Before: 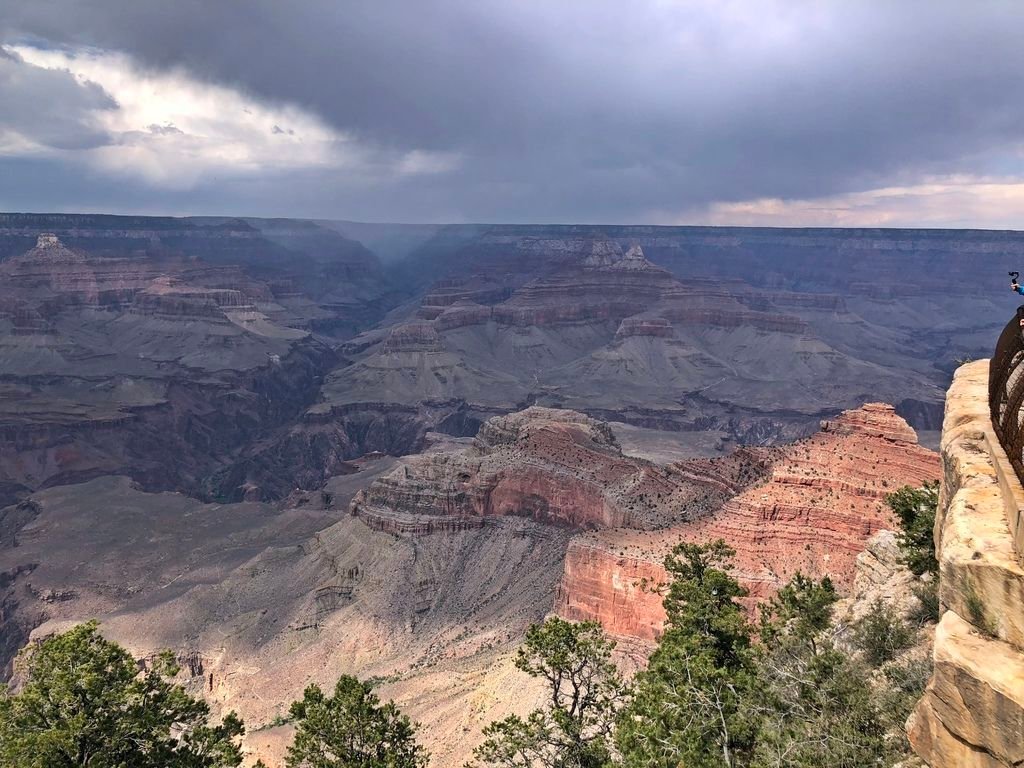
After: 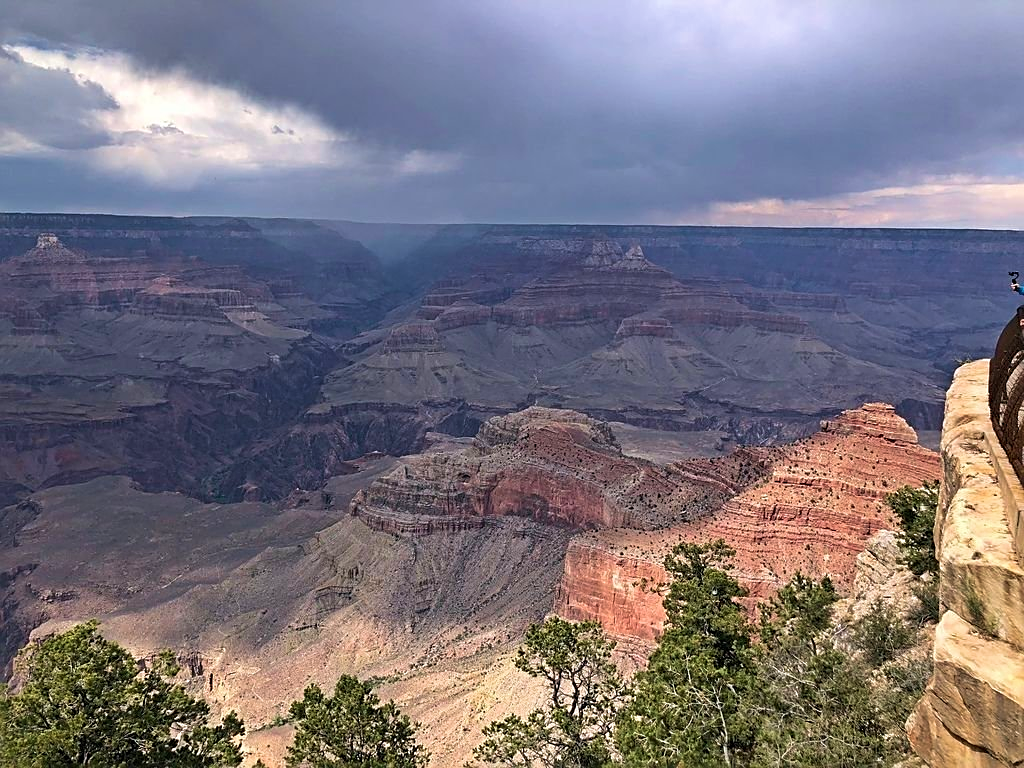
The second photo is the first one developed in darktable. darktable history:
sharpen: on, module defaults
base curve: curves: ch0 [(0, 0) (0.303, 0.277) (1, 1)]
velvia: on, module defaults
